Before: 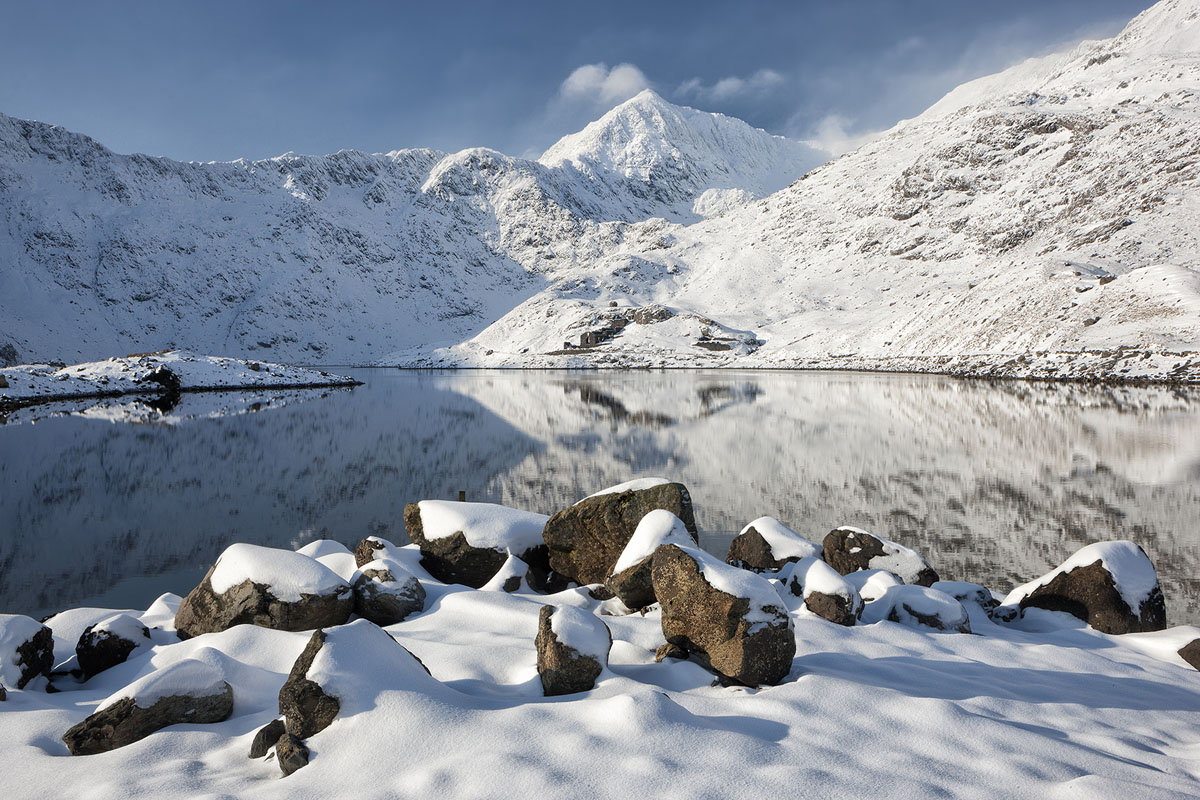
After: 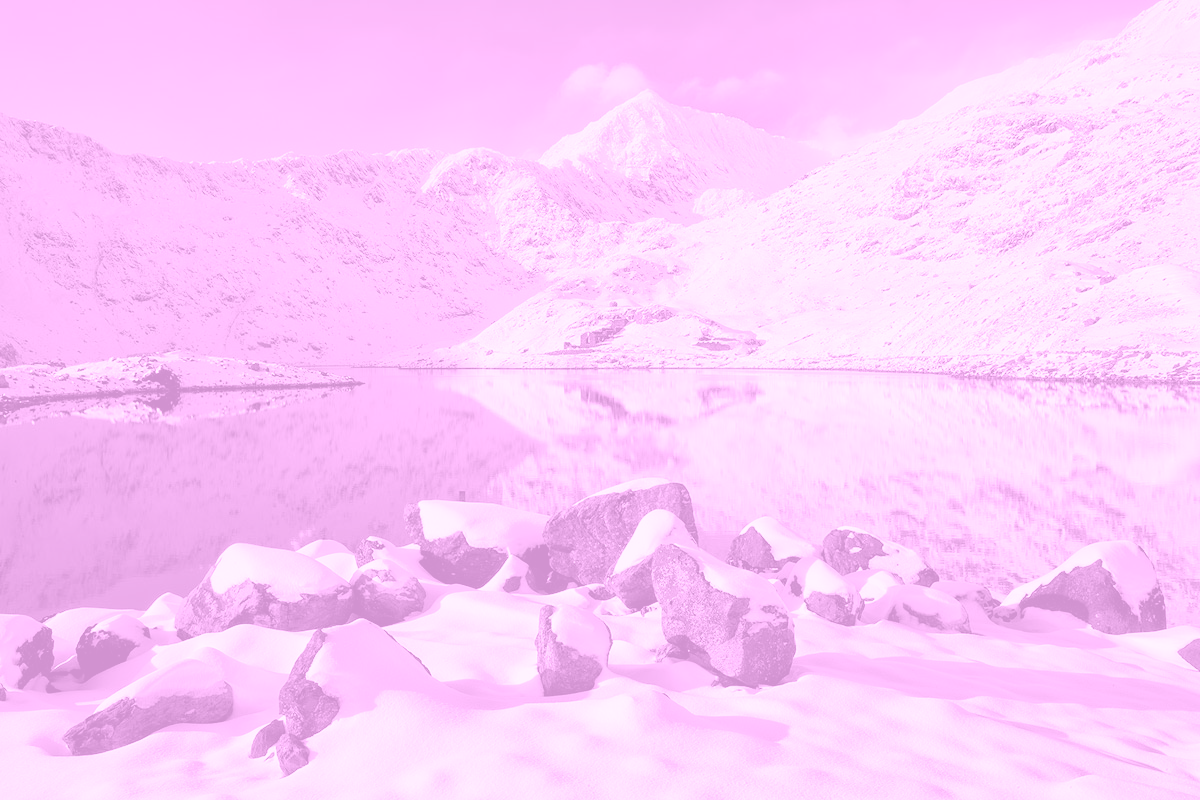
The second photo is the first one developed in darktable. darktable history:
colorize: hue 331.2°, saturation 75%, source mix 30.28%, lightness 70.52%, version 1
exposure: exposure 0.556 EV, compensate highlight preservation false
